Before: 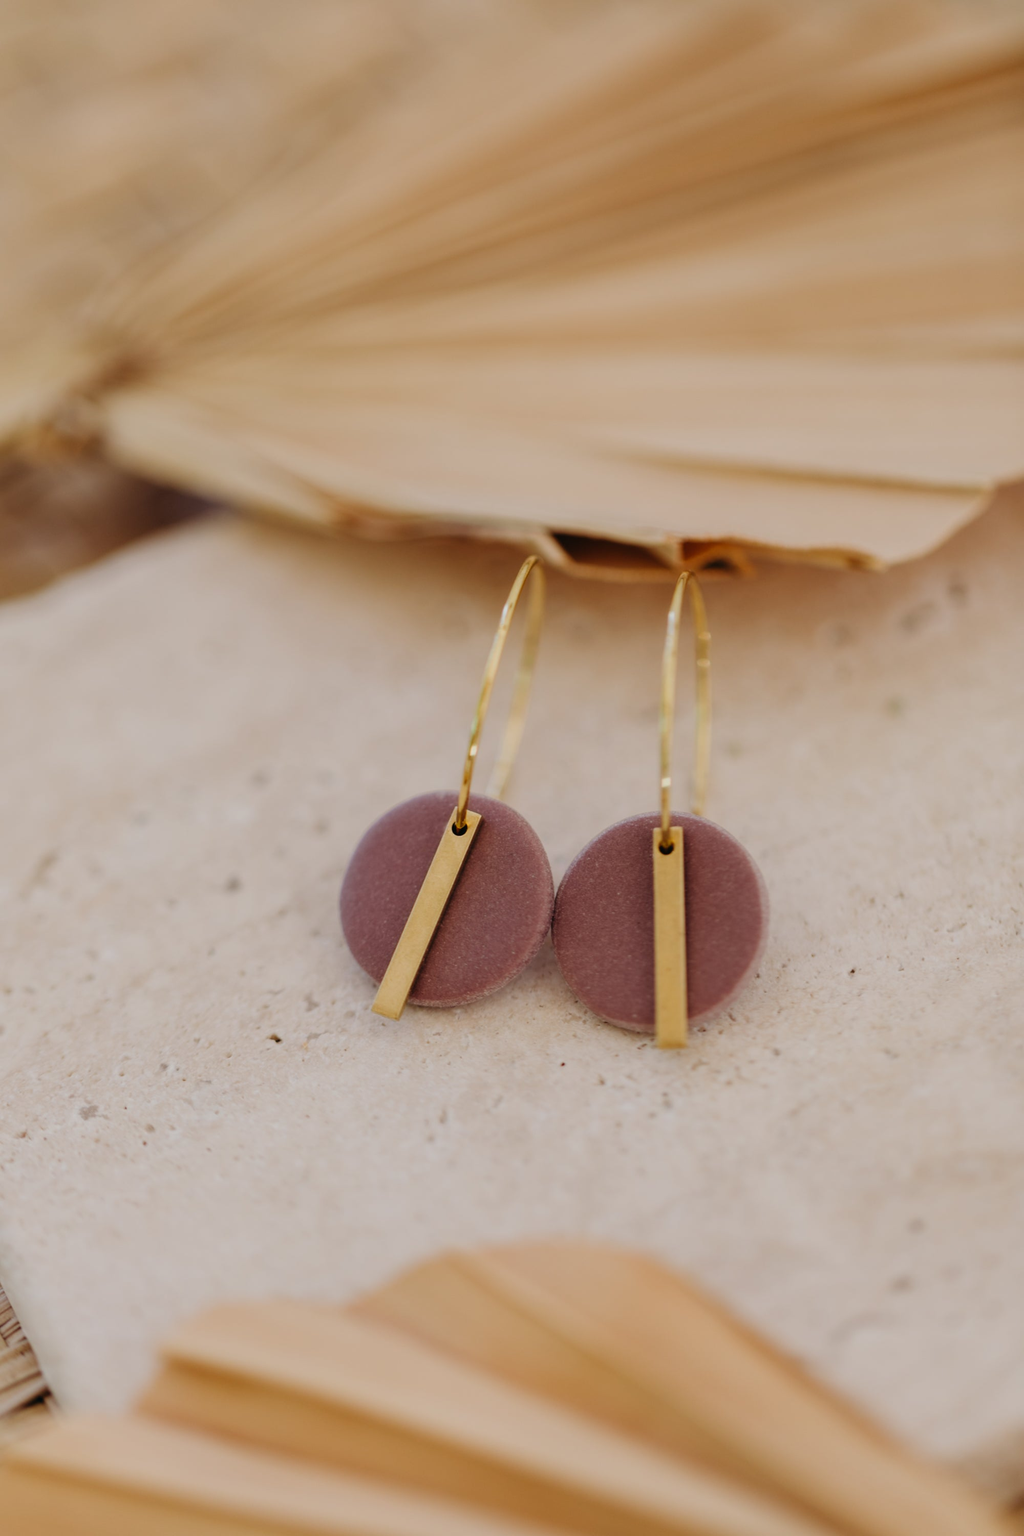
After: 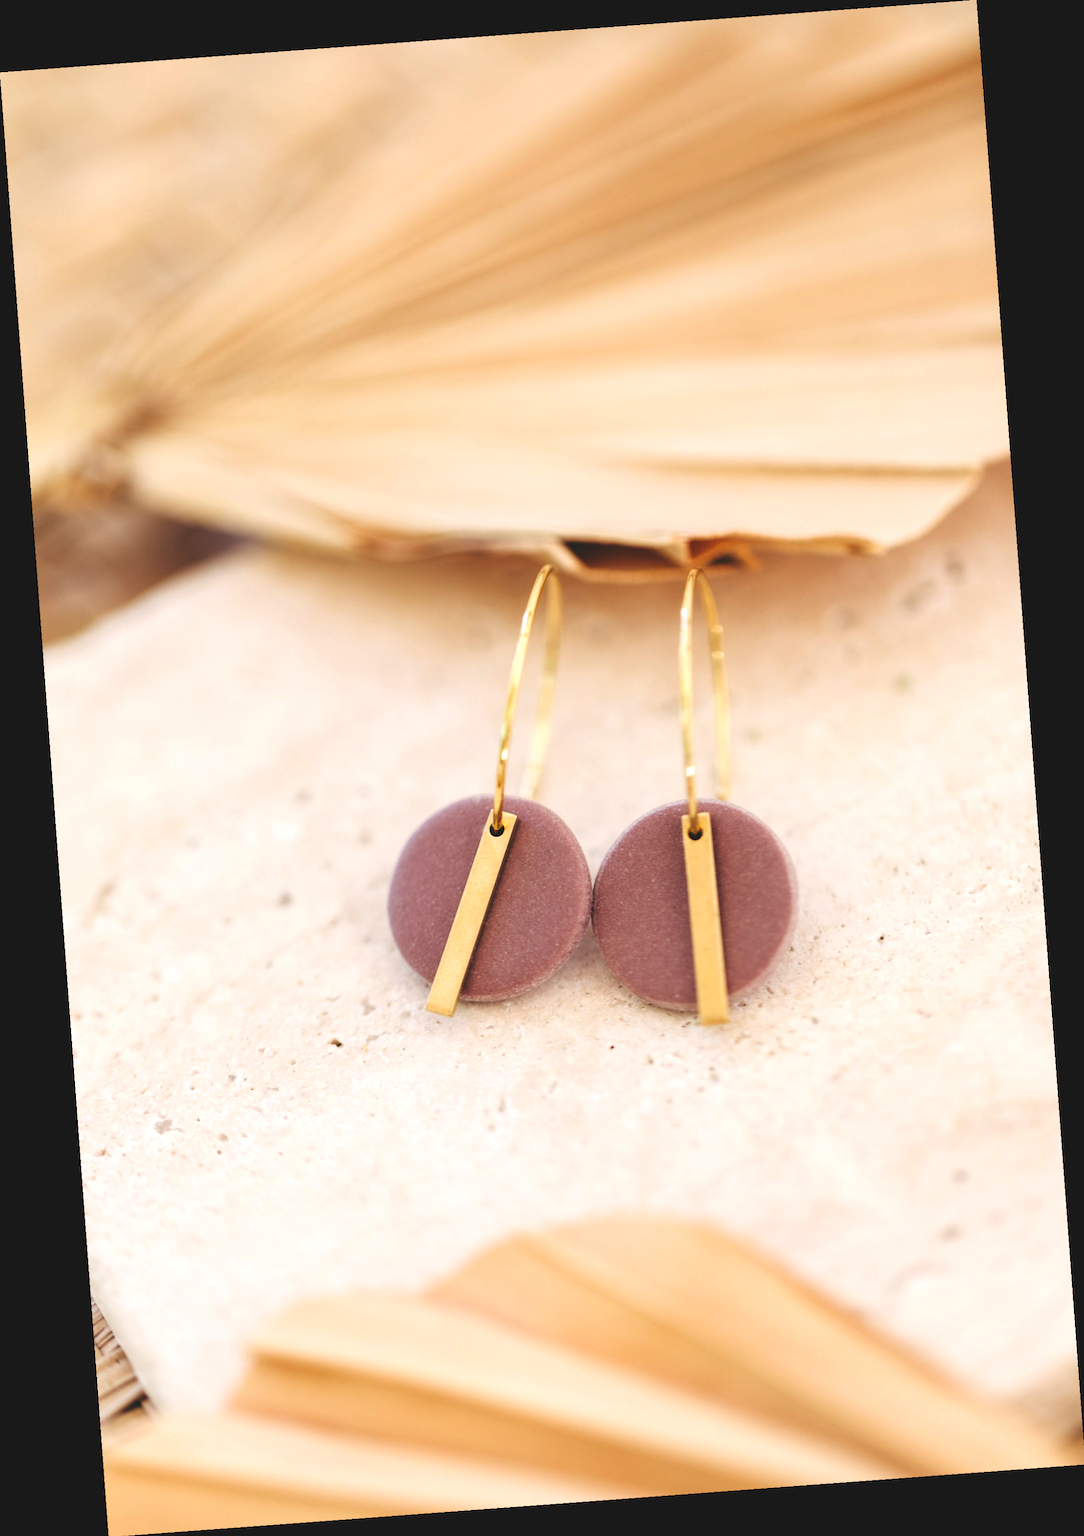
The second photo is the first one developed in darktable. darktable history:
rotate and perspective: rotation -4.25°, automatic cropping off
exposure: black level correction -0.005, exposure 1 EV, compensate highlight preservation false
